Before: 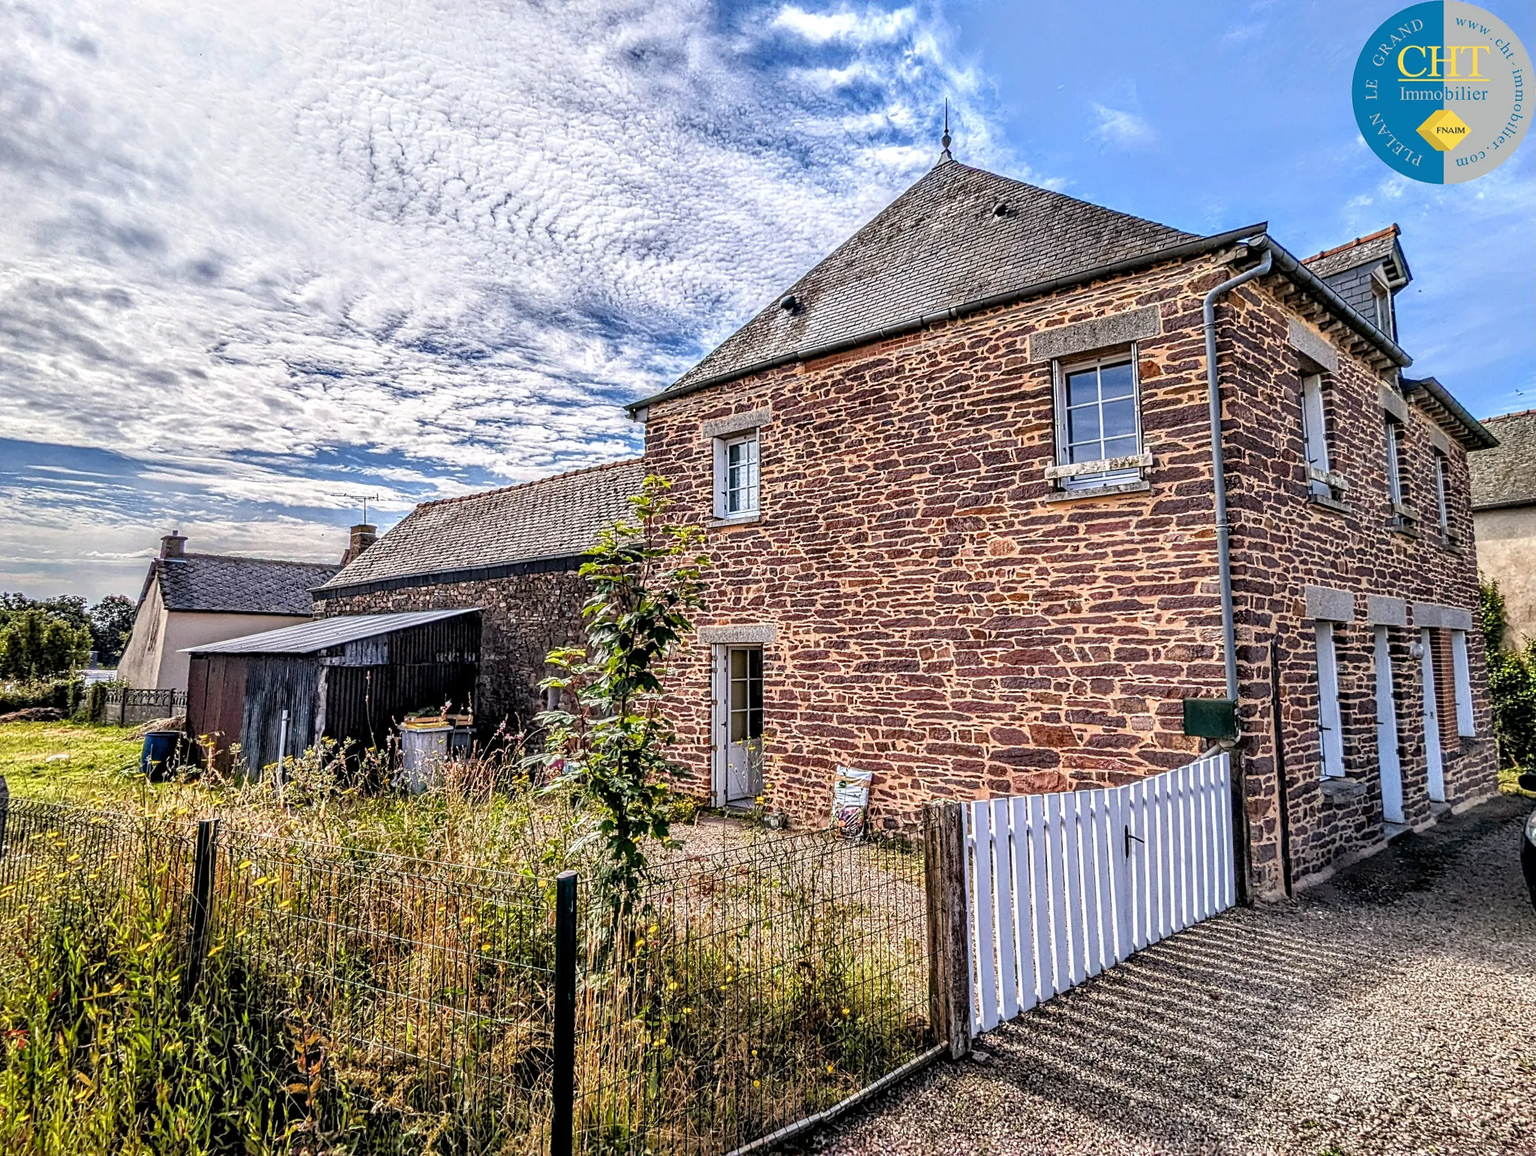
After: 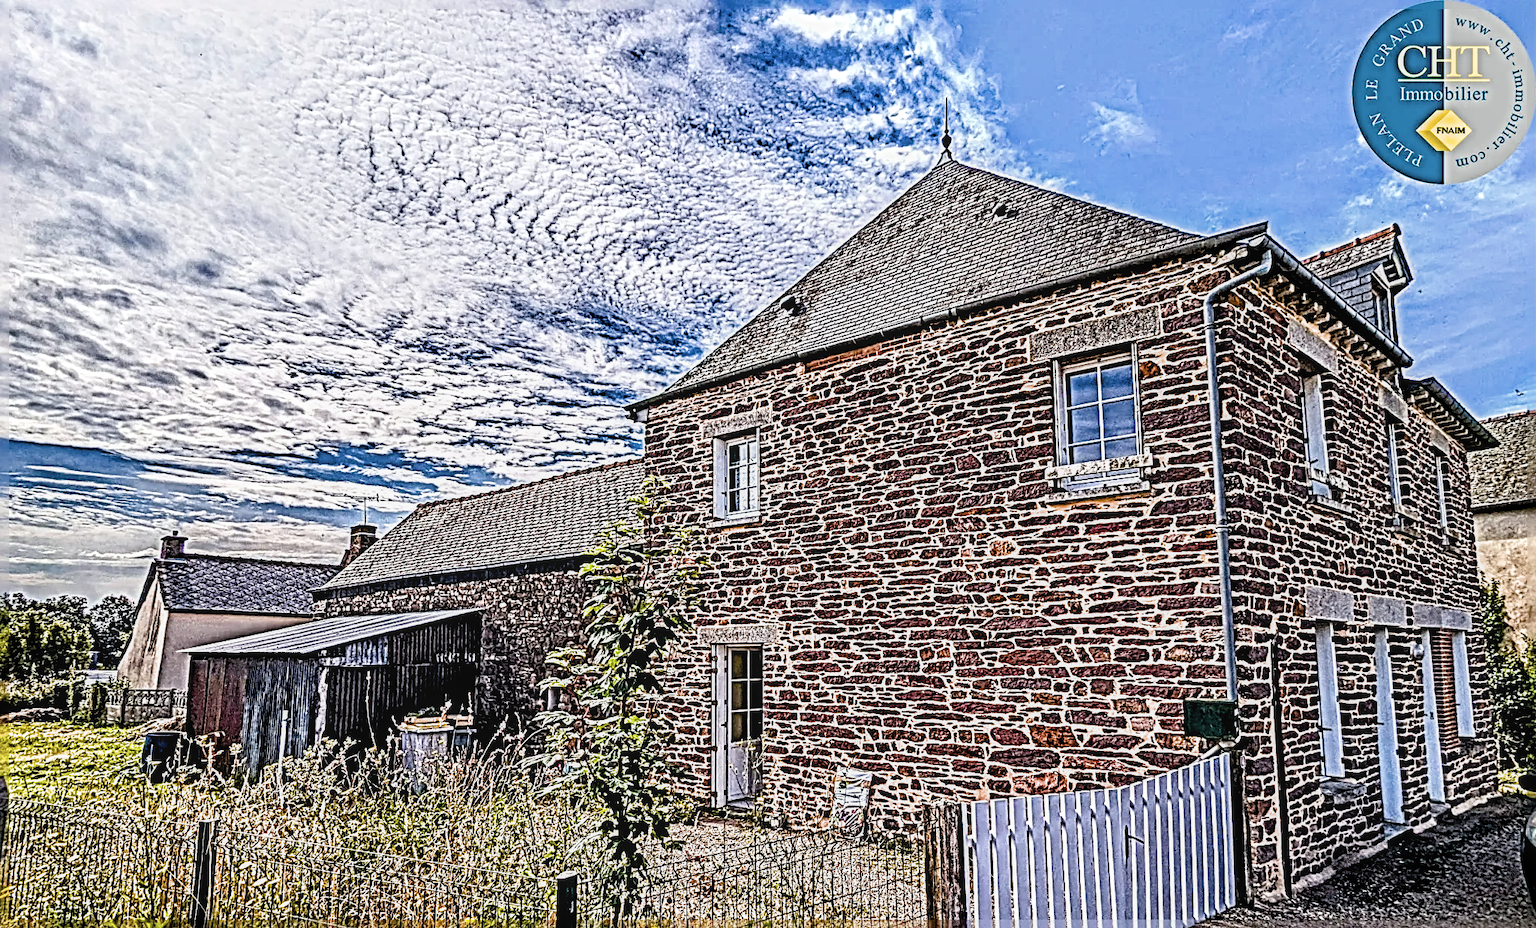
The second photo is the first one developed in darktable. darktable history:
filmic rgb: middle gray luminance 21.58%, black relative exposure -14.08 EV, white relative exposure 2.97 EV, target black luminance 0%, hardness 8.85, latitude 60.18%, contrast 1.211, highlights saturation mix 6.24%, shadows ↔ highlights balance 41.75%
color balance rgb: perceptual saturation grading › global saturation 44.174%, perceptual saturation grading › highlights -25.184%, perceptual saturation grading › shadows 50.09%, global vibrance 11.135%
color correction: highlights b* -0.058, saturation 0.845
crop: bottom 19.66%
sharpen: radius 6.277, amount 1.812, threshold 0.021
local contrast: on, module defaults
